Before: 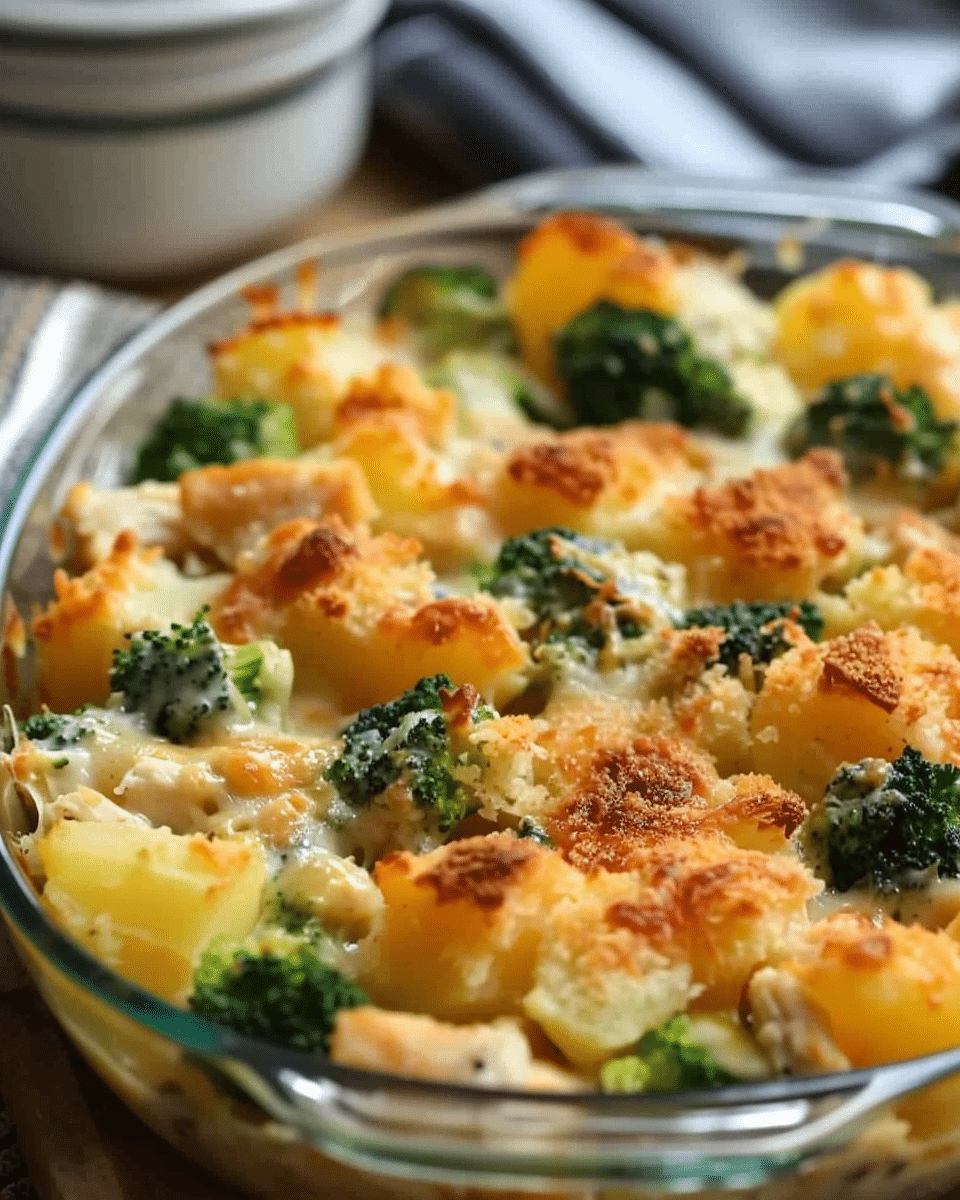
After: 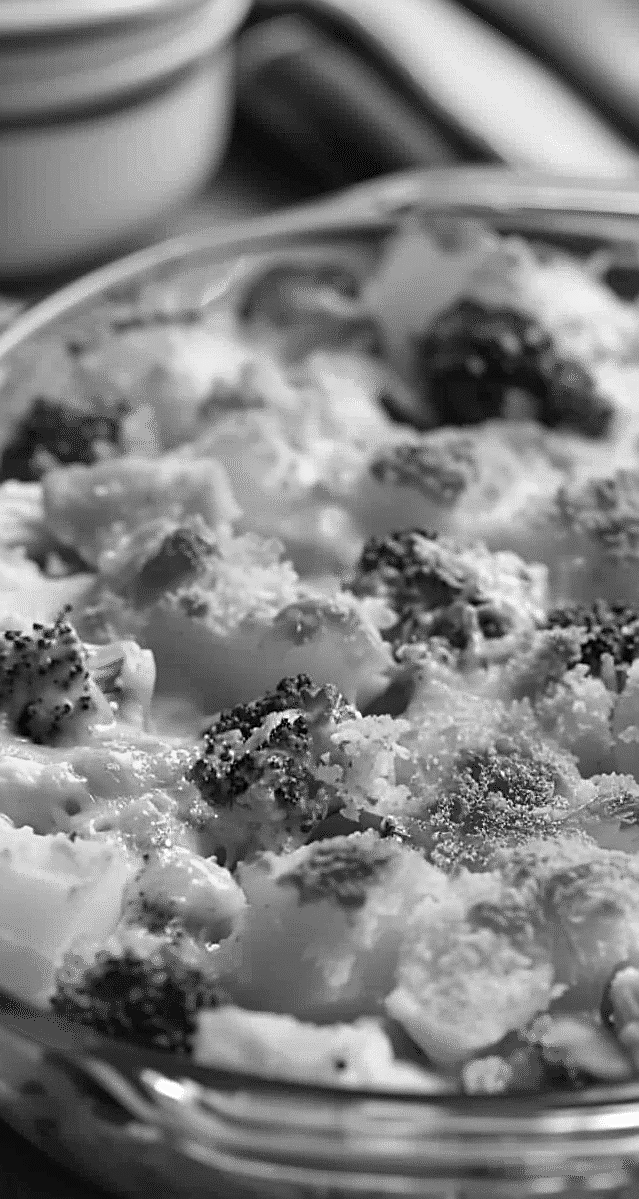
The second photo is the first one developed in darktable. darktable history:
monochrome: on, module defaults
sharpen: on, module defaults
crop and rotate: left 14.436%, right 18.898%
